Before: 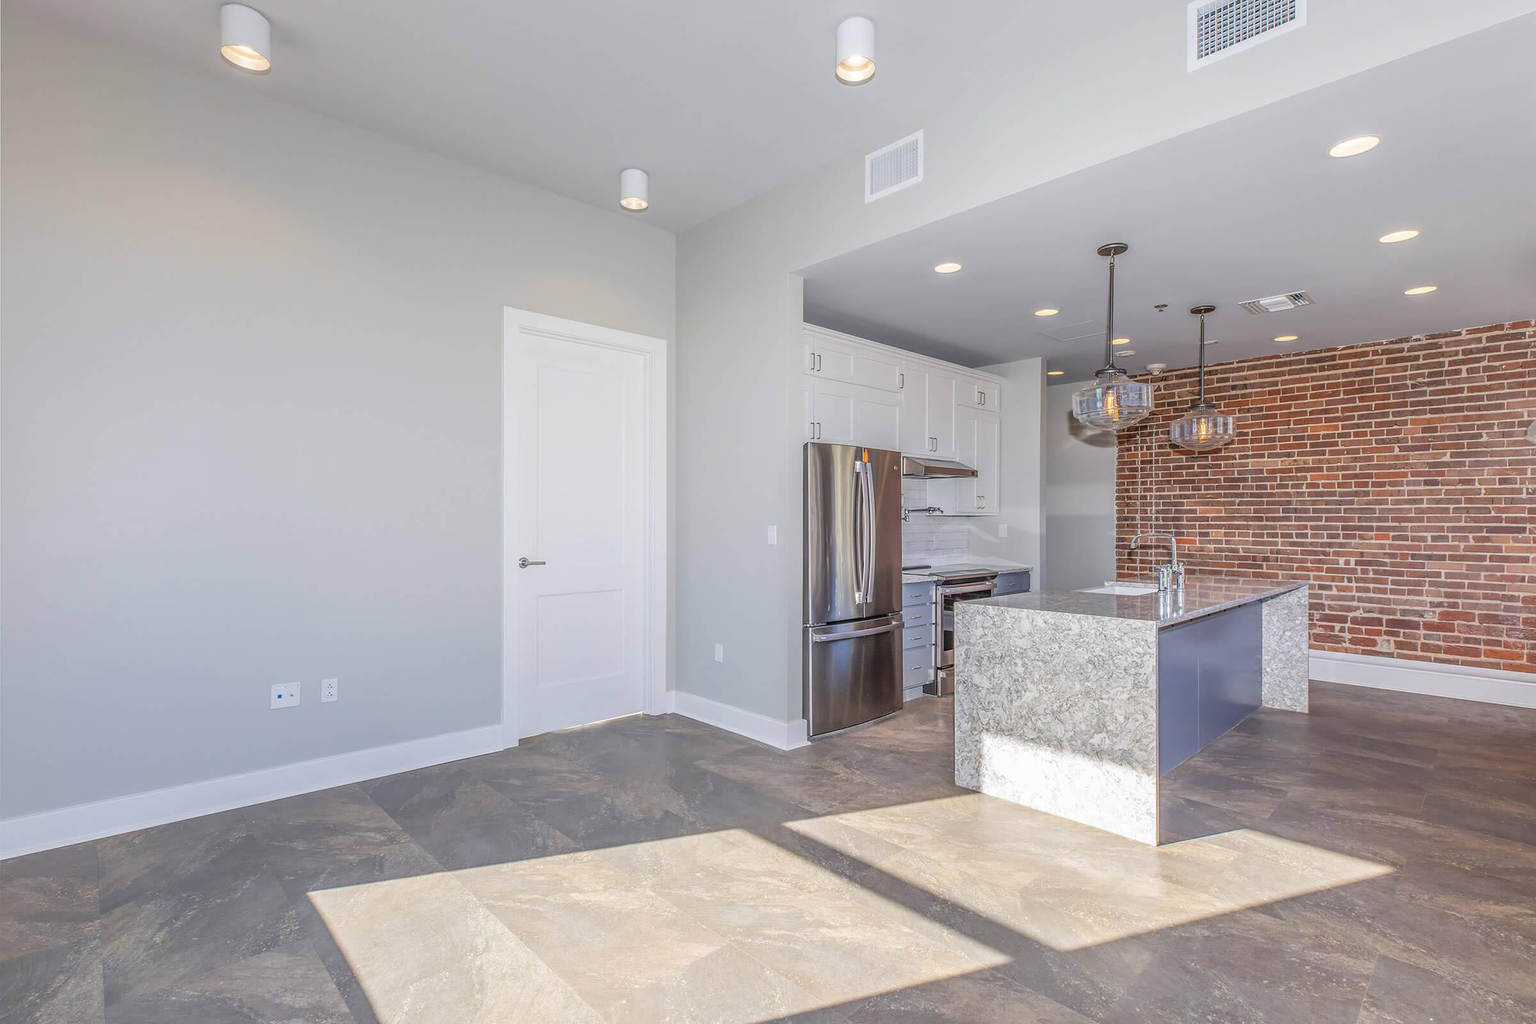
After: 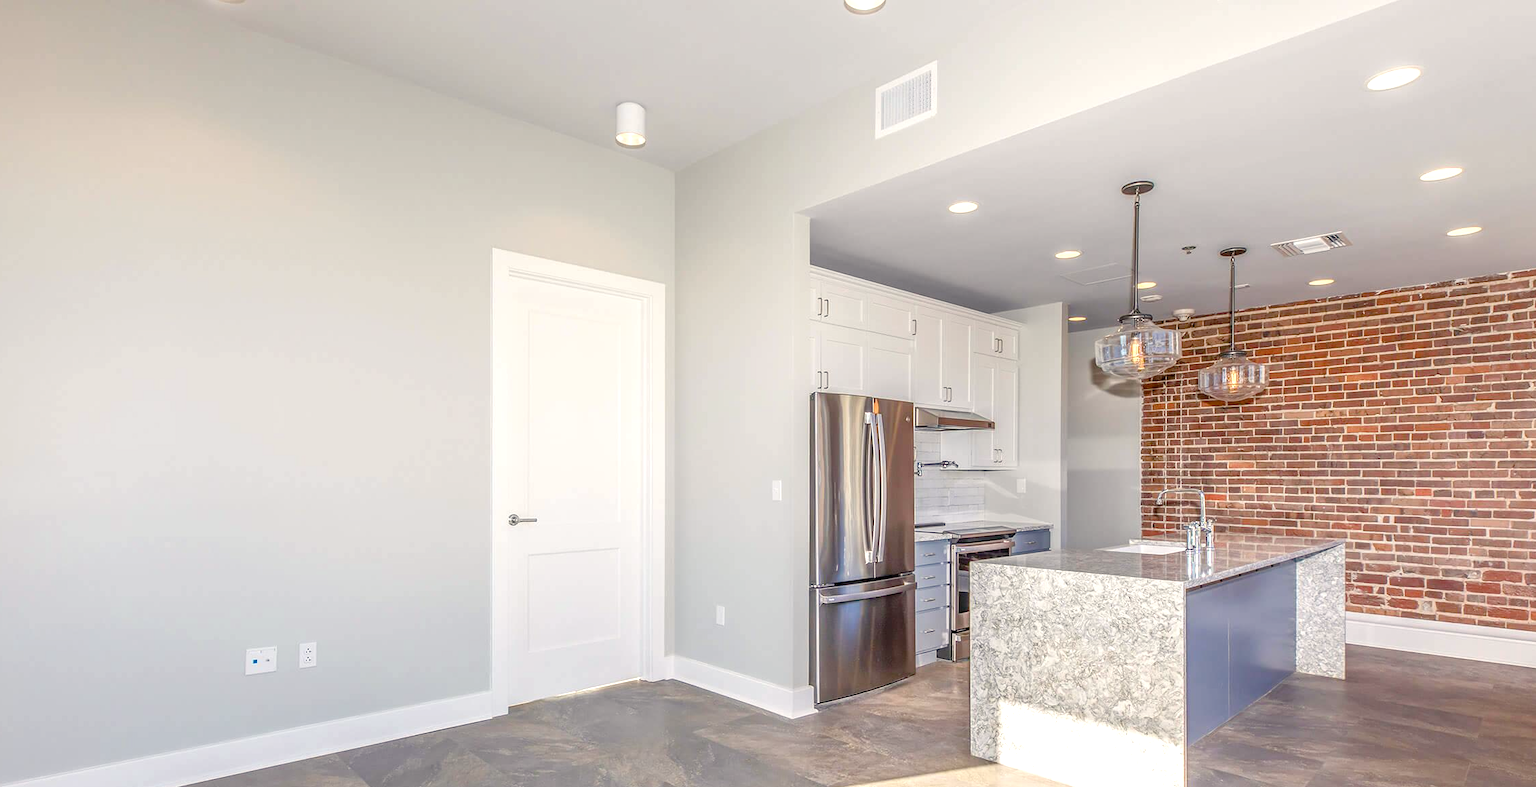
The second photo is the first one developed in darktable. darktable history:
crop: left 2.55%, top 7.073%, right 3.069%, bottom 20.364%
exposure: black level correction 0.001, exposure 0.499 EV, compensate highlight preservation false
color balance rgb: highlights gain › chroma 3.066%, highlights gain › hue 76.93°, global offset › luminance -0.489%, perceptual saturation grading › global saturation 20%, perceptual saturation grading › highlights -49.851%, perceptual saturation grading › shadows 23.996%, global vibrance 20%
